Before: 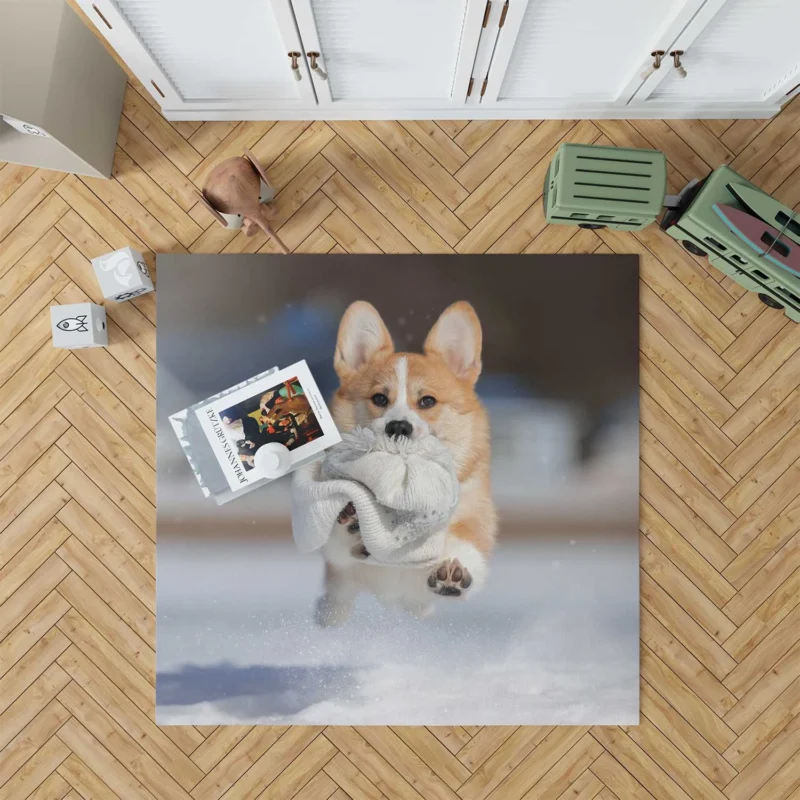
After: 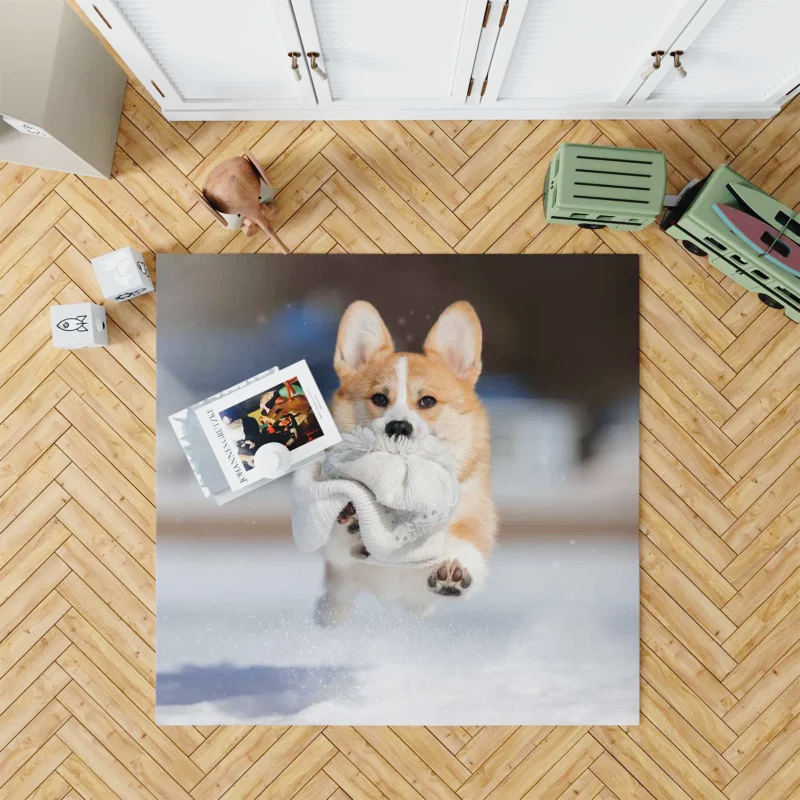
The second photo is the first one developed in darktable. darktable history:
tone curve: curves: ch0 [(0, 0.023) (0.104, 0.058) (0.21, 0.162) (0.469, 0.524) (0.579, 0.65) (0.725, 0.8) (0.858, 0.903) (1, 0.974)]; ch1 [(0, 0) (0.414, 0.395) (0.447, 0.447) (0.502, 0.501) (0.521, 0.512) (0.57, 0.563) (0.618, 0.61) (0.654, 0.642) (1, 1)]; ch2 [(0, 0) (0.356, 0.408) (0.437, 0.453) (0.492, 0.485) (0.524, 0.508) (0.566, 0.567) (0.595, 0.604) (1, 1)], preserve colors none
